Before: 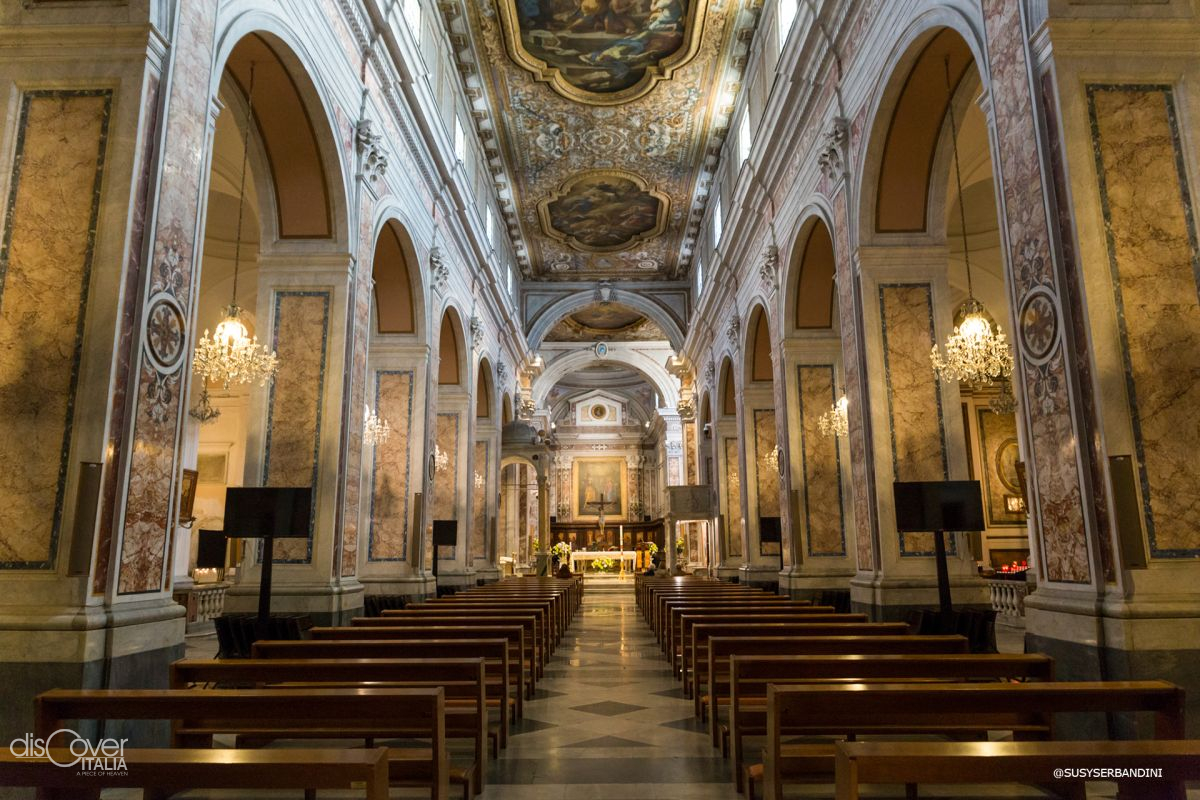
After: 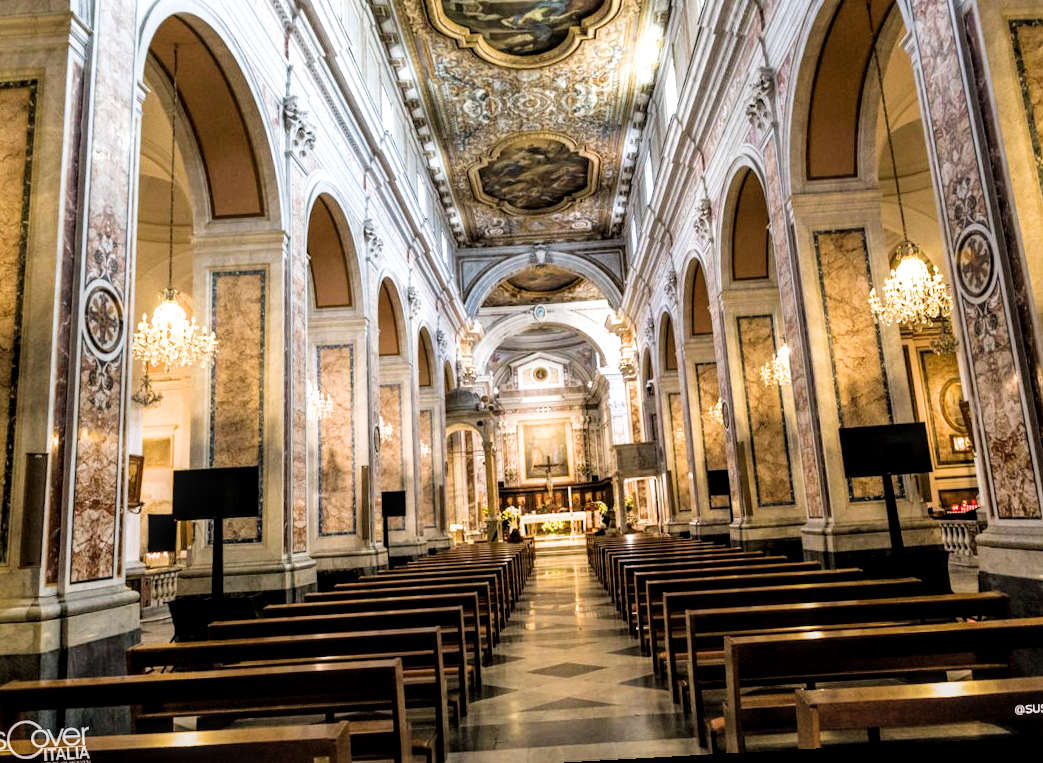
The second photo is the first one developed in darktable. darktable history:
rotate and perspective: rotation -3.18°, automatic cropping off
white balance: red 1.004, blue 1.024
crop: left 6.446%, top 8.188%, right 9.538%, bottom 3.548%
exposure: black level correction 0, exposure 1 EV, compensate highlight preservation false
shadows and highlights: shadows 32, highlights -32, soften with gaussian
filmic rgb: black relative exposure -5 EV, white relative exposure 3.5 EV, hardness 3.19, contrast 1.2, highlights saturation mix -50%
local contrast: detail 130%
